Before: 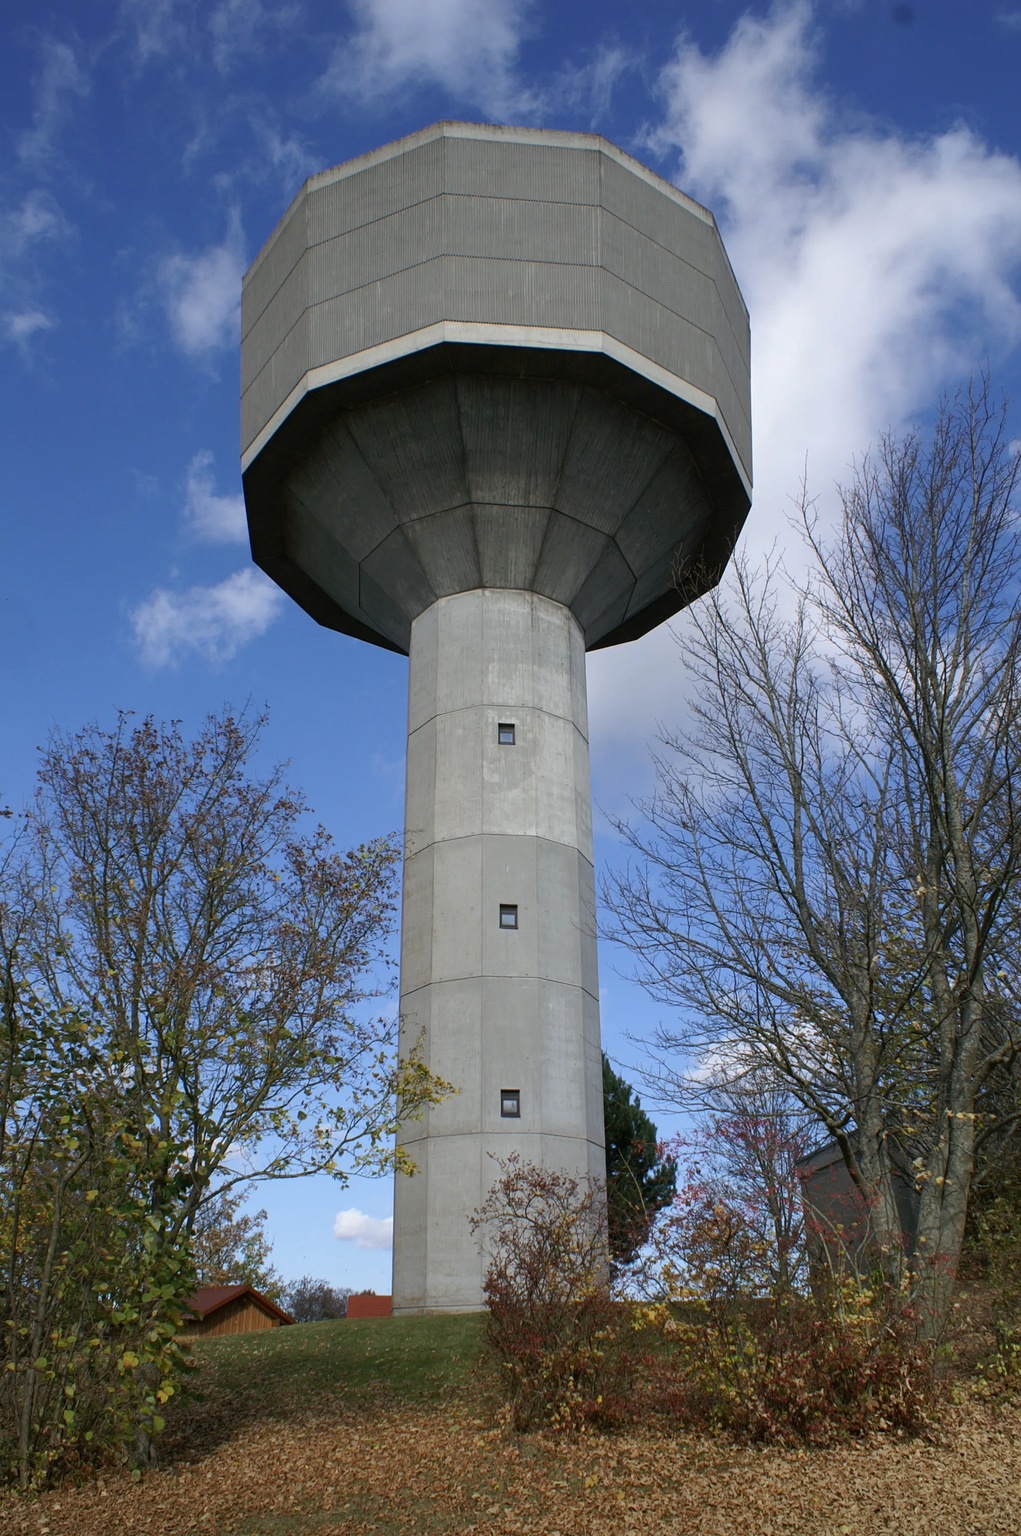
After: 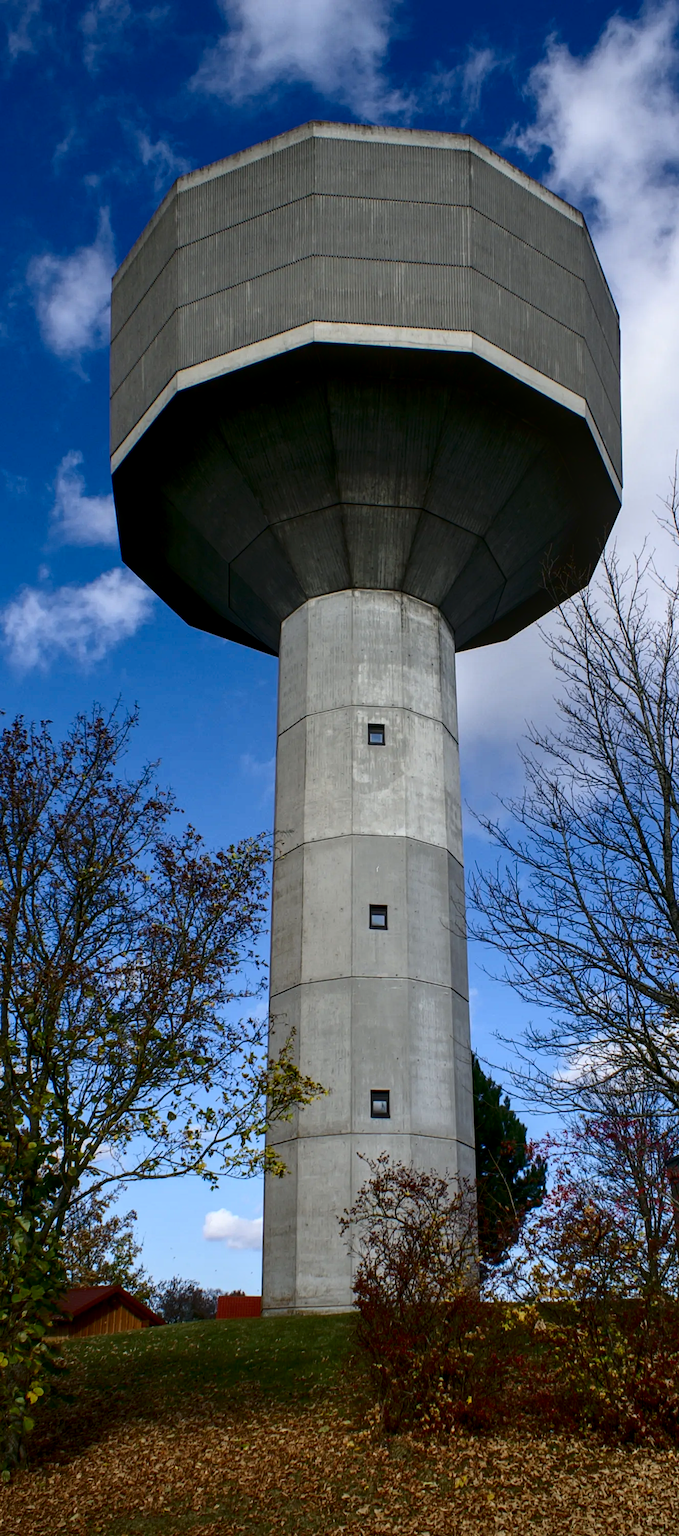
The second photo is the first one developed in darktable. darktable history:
local contrast: on, module defaults
contrast brightness saturation: contrast 0.224, brightness -0.181, saturation 0.245
crop and rotate: left 12.828%, right 20.639%
